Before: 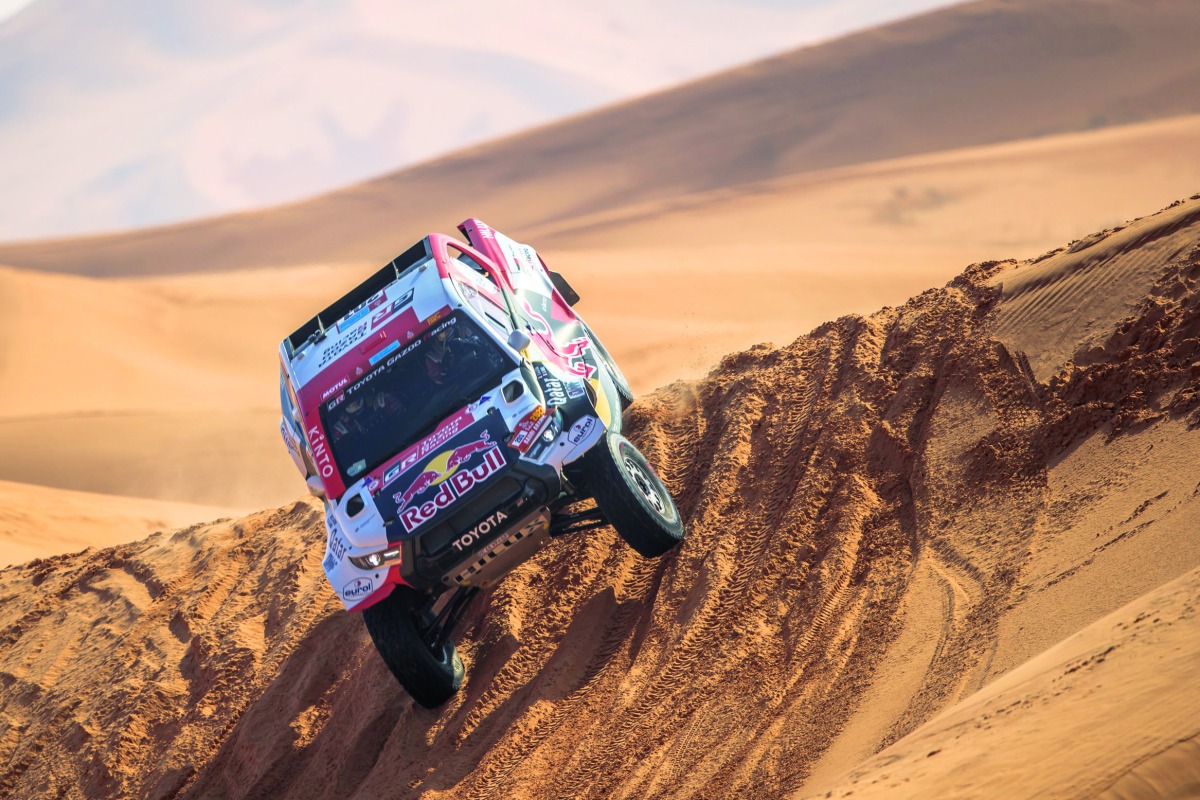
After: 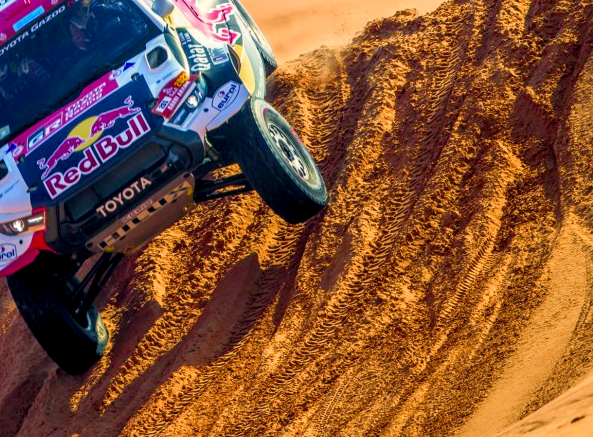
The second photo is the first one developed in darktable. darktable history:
crop: left 29.672%, top 41.786%, right 20.851%, bottom 3.487%
color balance rgb: shadows lift › chroma 3%, shadows lift › hue 240.84°, highlights gain › chroma 3%, highlights gain › hue 73.2°, global offset › luminance -0.5%, perceptual saturation grading › global saturation 20%, perceptual saturation grading › highlights -25%, perceptual saturation grading › shadows 50%, global vibrance 25.26%
local contrast: on, module defaults
